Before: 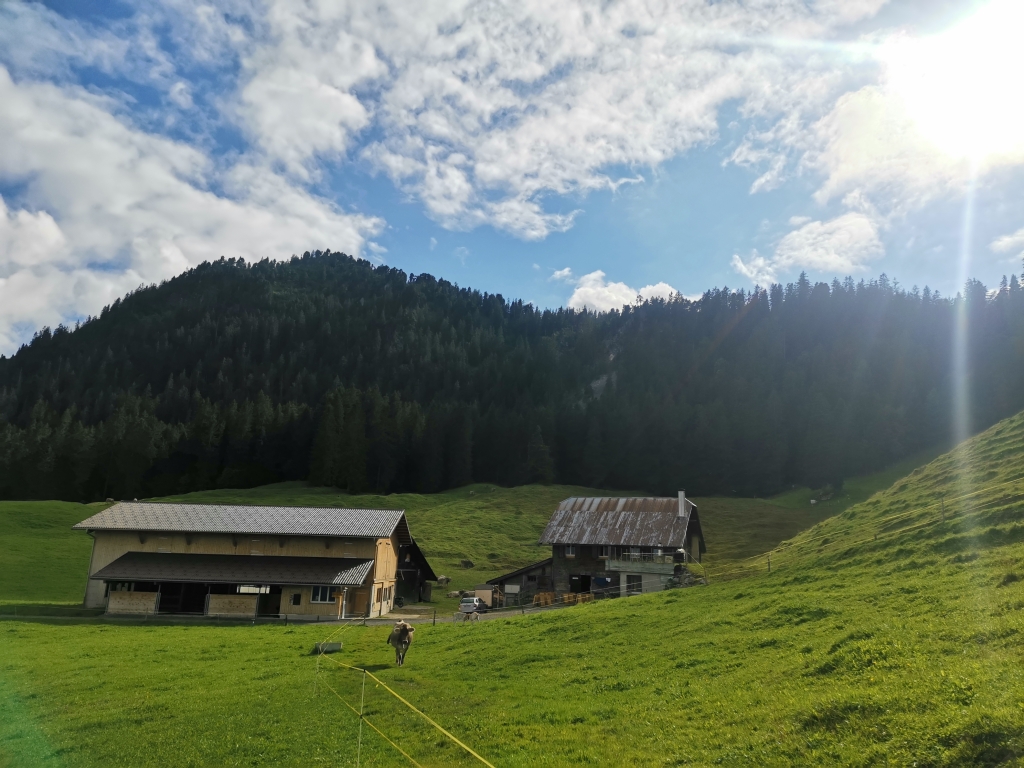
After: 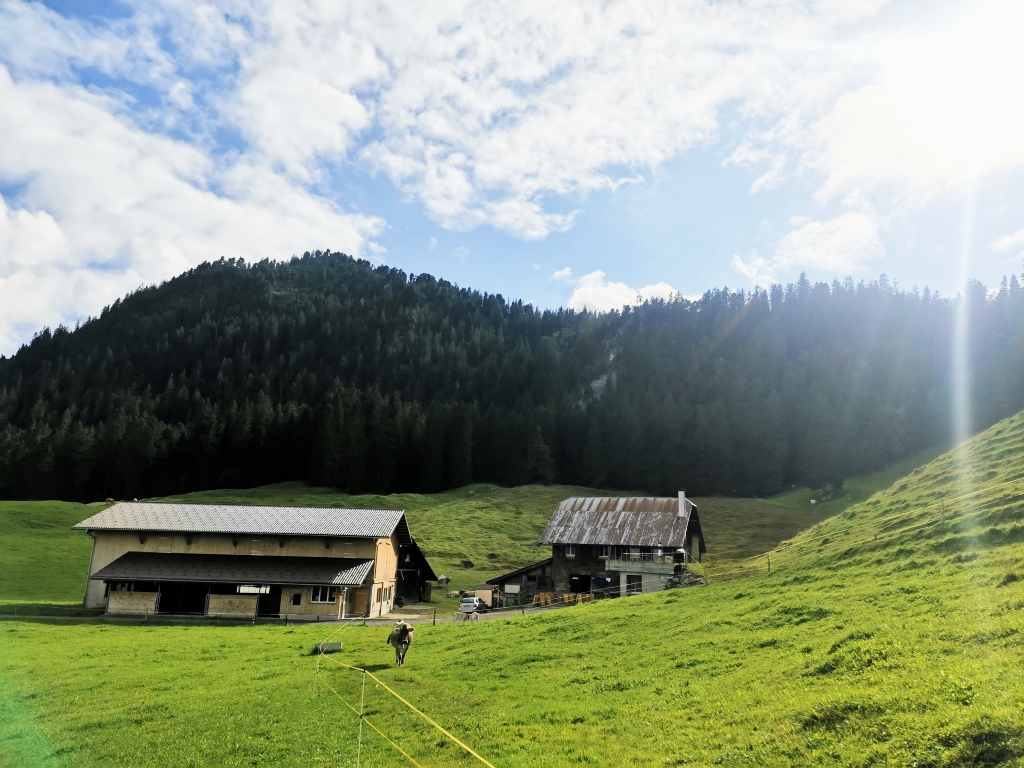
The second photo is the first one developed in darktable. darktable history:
filmic rgb: black relative exposure -5.08 EV, white relative exposure 3.98 EV, hardness 2.9, contrast 1.301, highlights saturation mix -29.7%, contrast in shadows safe
exposure: exposure 1 EV, compensate exposure bias true, compensate highlight preservation false
